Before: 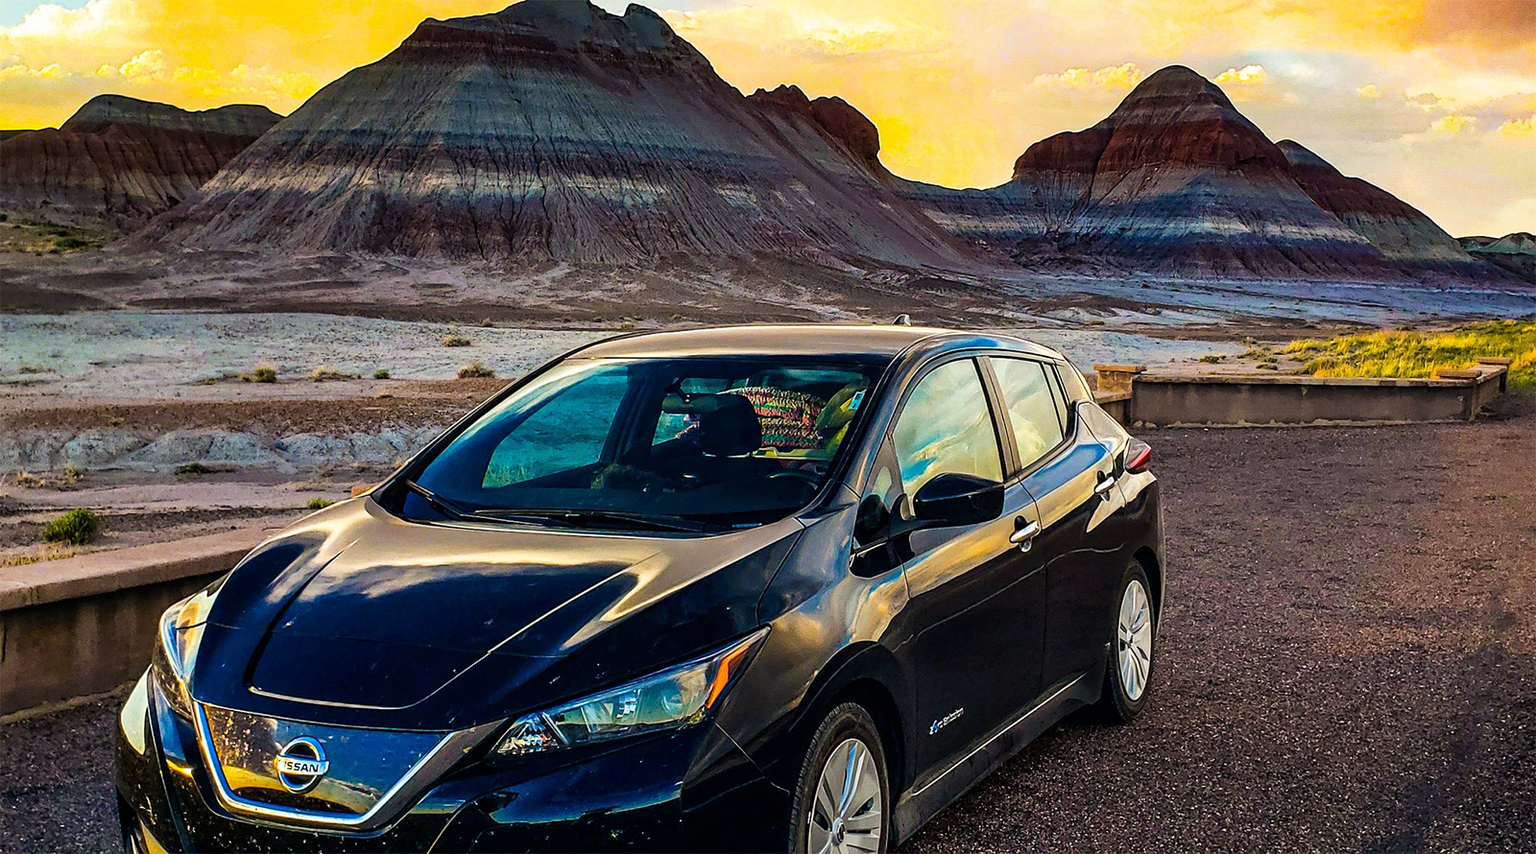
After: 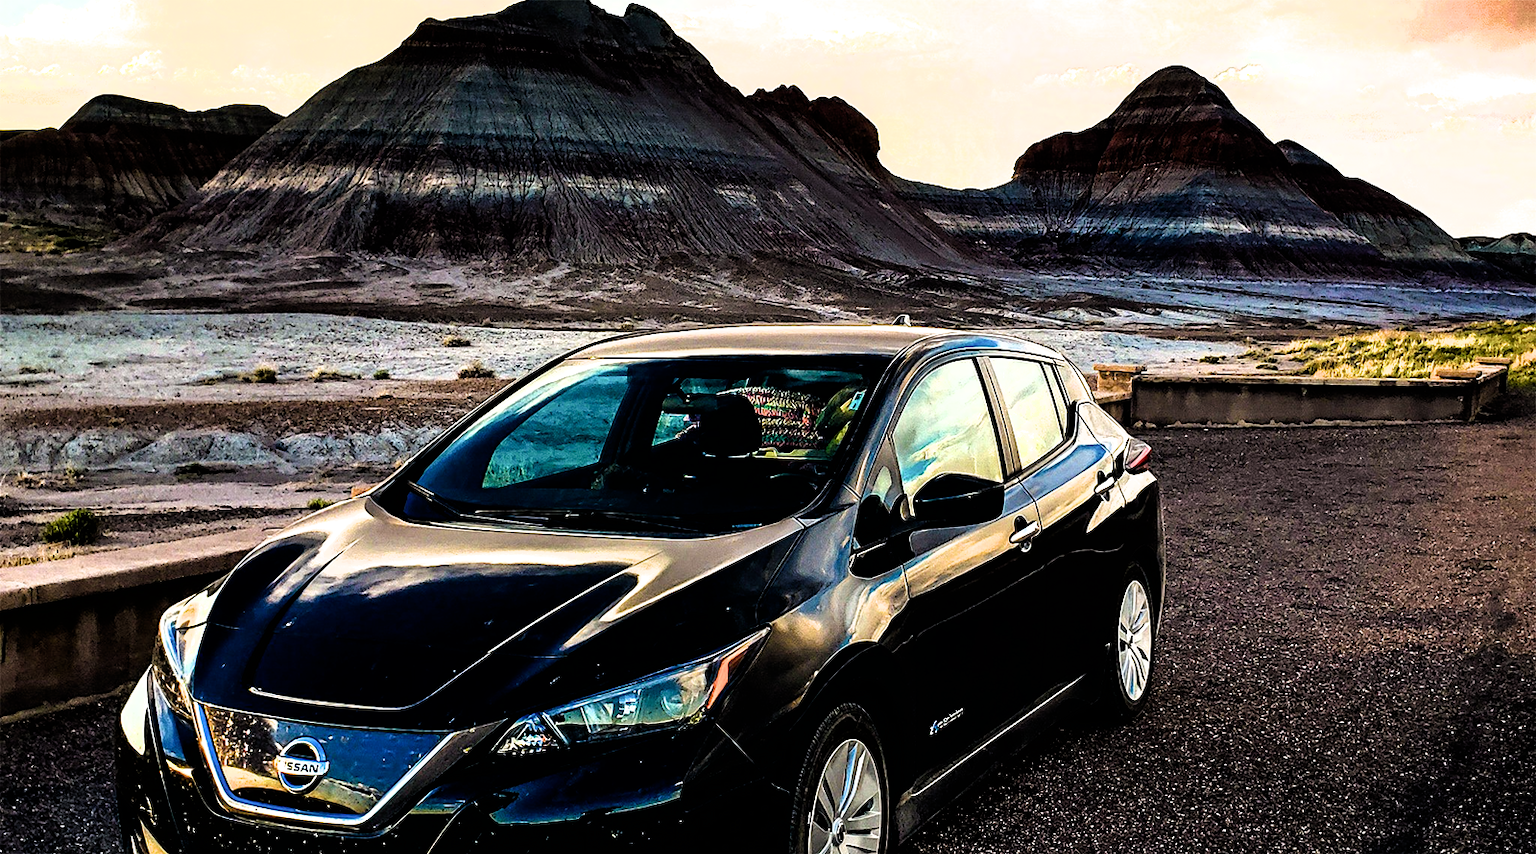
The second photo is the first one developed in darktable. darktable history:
exposure: black level correction 0.001, exposure 0.017 EV, compensate highlight preservation false
filmic rgb: black relative exposure -8.24 EV, white relative exposure 2.23 EV, hardness 7.12, latitude 86.54%, contrast 1.698, highlights saturation mix -3.09%, shadows ↔ highlights balance -3.06%, contrast in shadows safe
